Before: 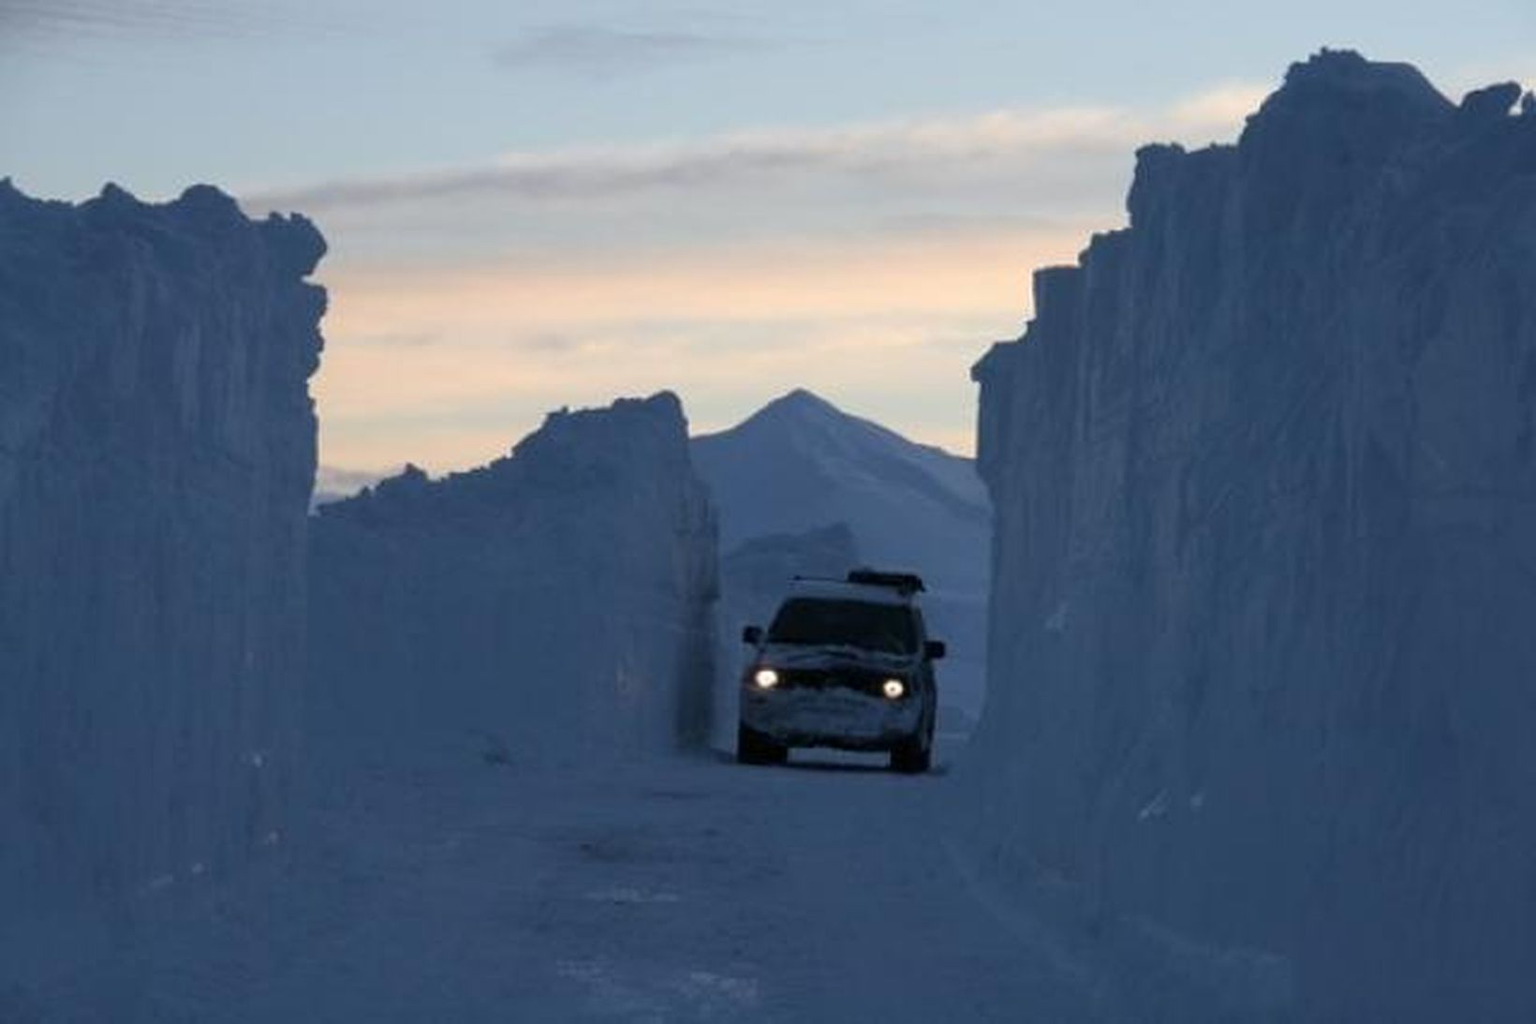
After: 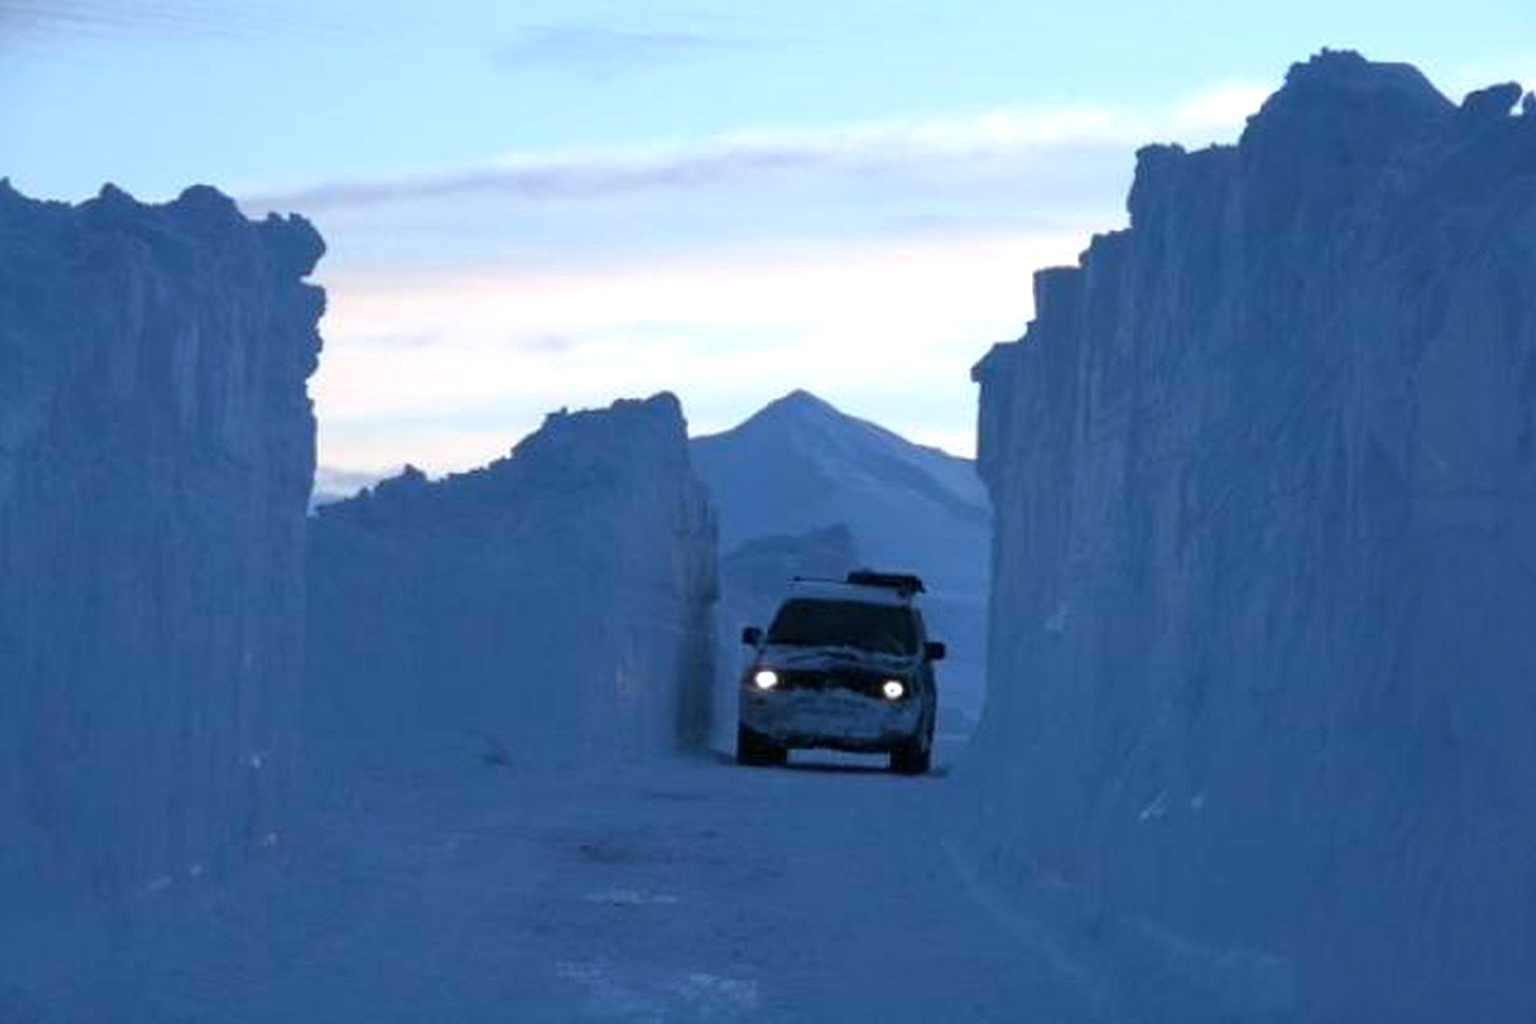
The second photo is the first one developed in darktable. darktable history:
crop and rotate: left 0.173%, bottom 0.012%
color calibration: x 0.38, y 0.39, temperature 4082.82 K
exposure: exposure 0.584 EV, compensate exposure bias true, compensate highlight preservation false
